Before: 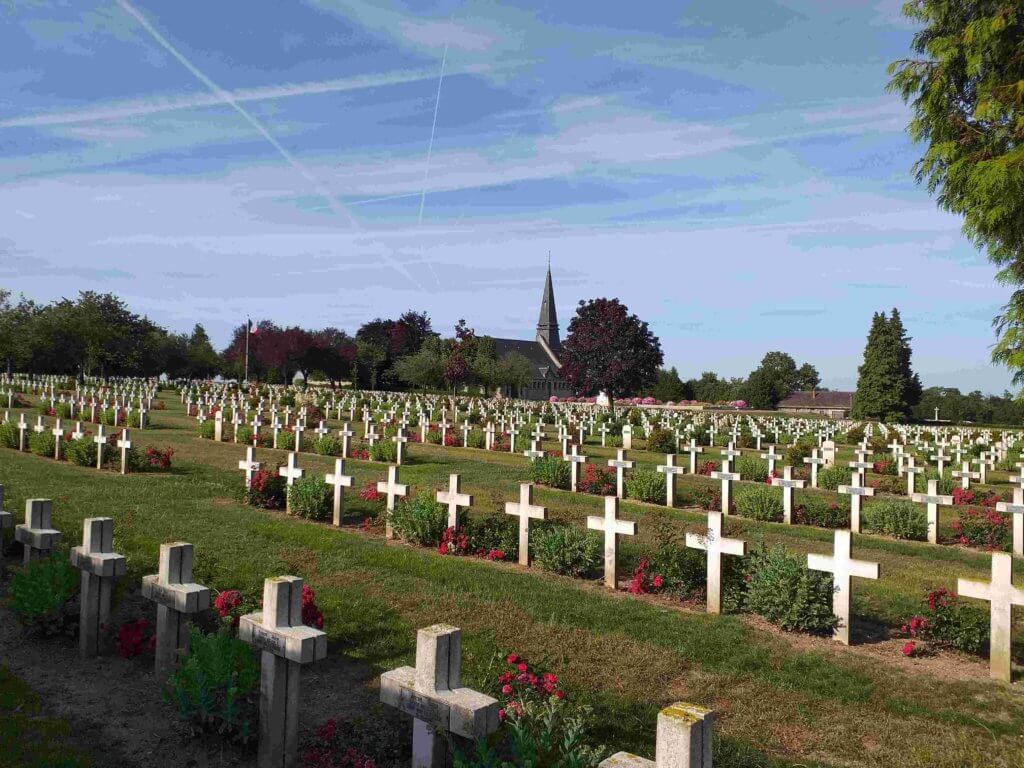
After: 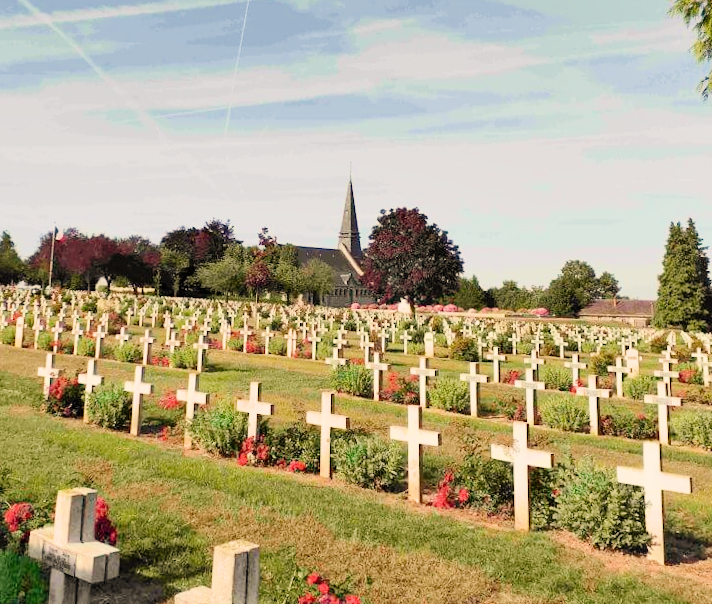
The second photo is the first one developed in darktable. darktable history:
crop: left 16.768%, top 8.653%, right 8.362%, bottom 12.485%
rotate and perspective: rotation 0.215°, lens shift (vertical) -0.139, crop left 0.069, crop right 0.939, crop top 0.002, crop bottom 0.996
shadows and highlights: radius 133.83, soften with gaussian
tone curve: curves: ch0 [(0, 0) (0.003, 0.004) (0.011, 0.015) (0.025, 0.033) (0.044, 0.058) (0.069, 0.091) (0.1, 0.131) (0.136, 0.179) (0.177, 0.233) (0.224, 0.296) (0.277, 0.364) (0.335, 0.434) (0.399, 0.511) (0.468, 0.584) (0.543, 0.656) (0.623, 0.729) (0.709, 0.799) (0.801, 0.874) (0.898, 0.936) (1, 1)], preserve colors none
exposure: exposure 1.16 EV, compensate exposure bias true, compensate highlight preservation false
white balance: red 1.123, blue 0.83
filmic rgb: black relative exposure -7.15 EV, white relative exposure 5.36 EV, hardness 3.02, color science v6 (2022)
